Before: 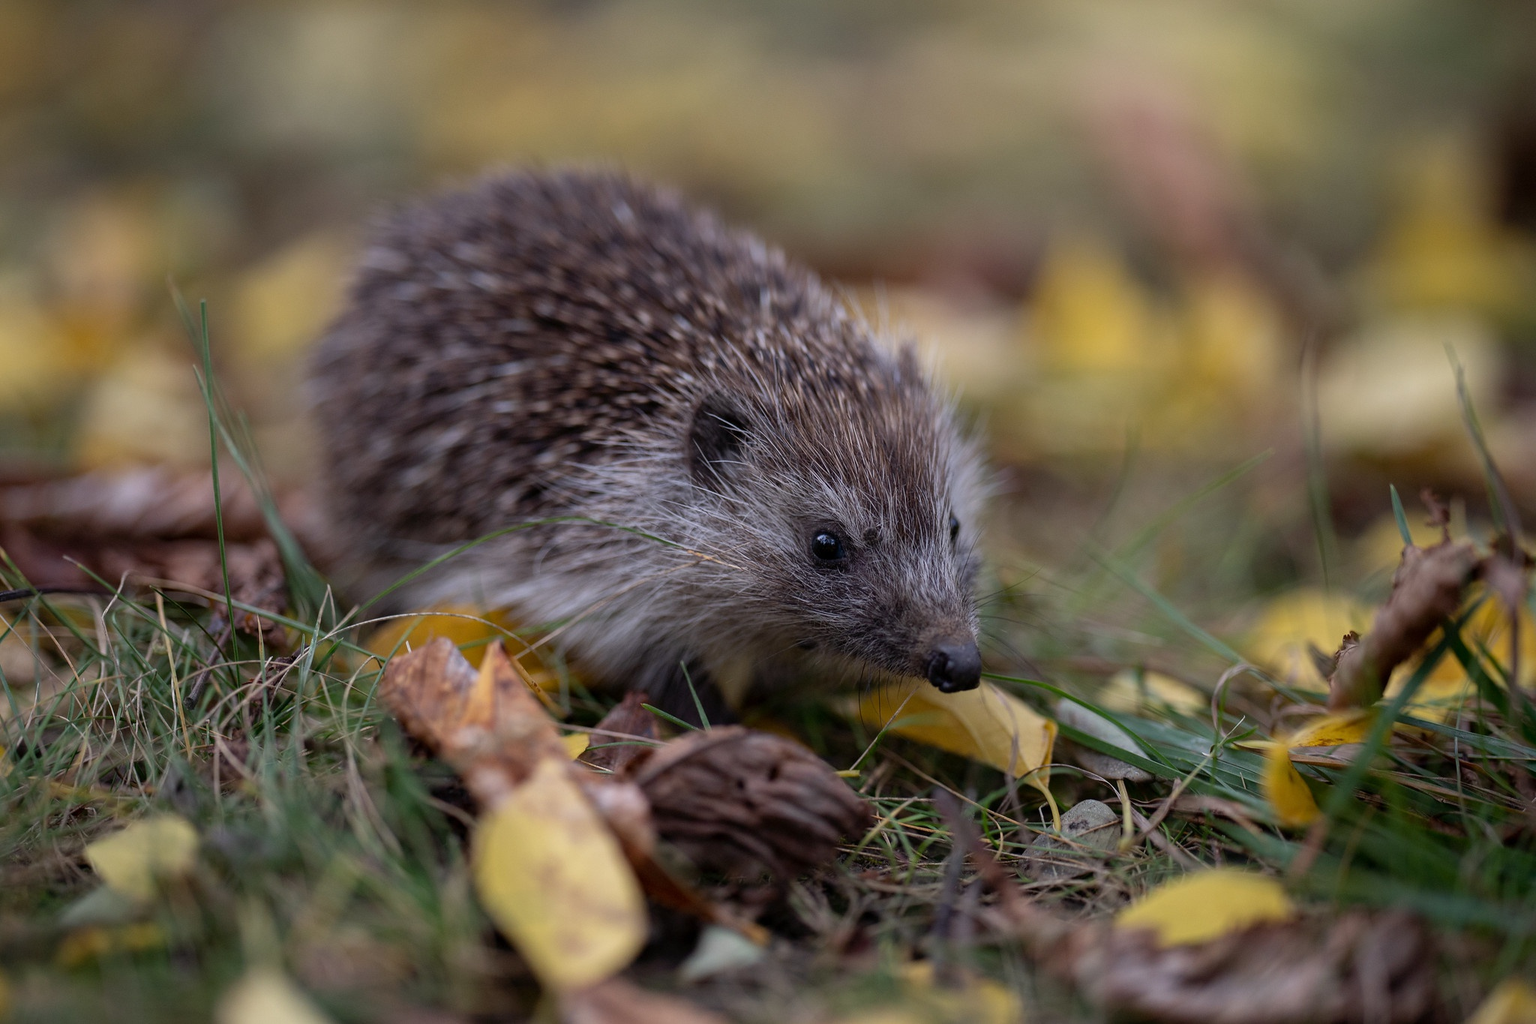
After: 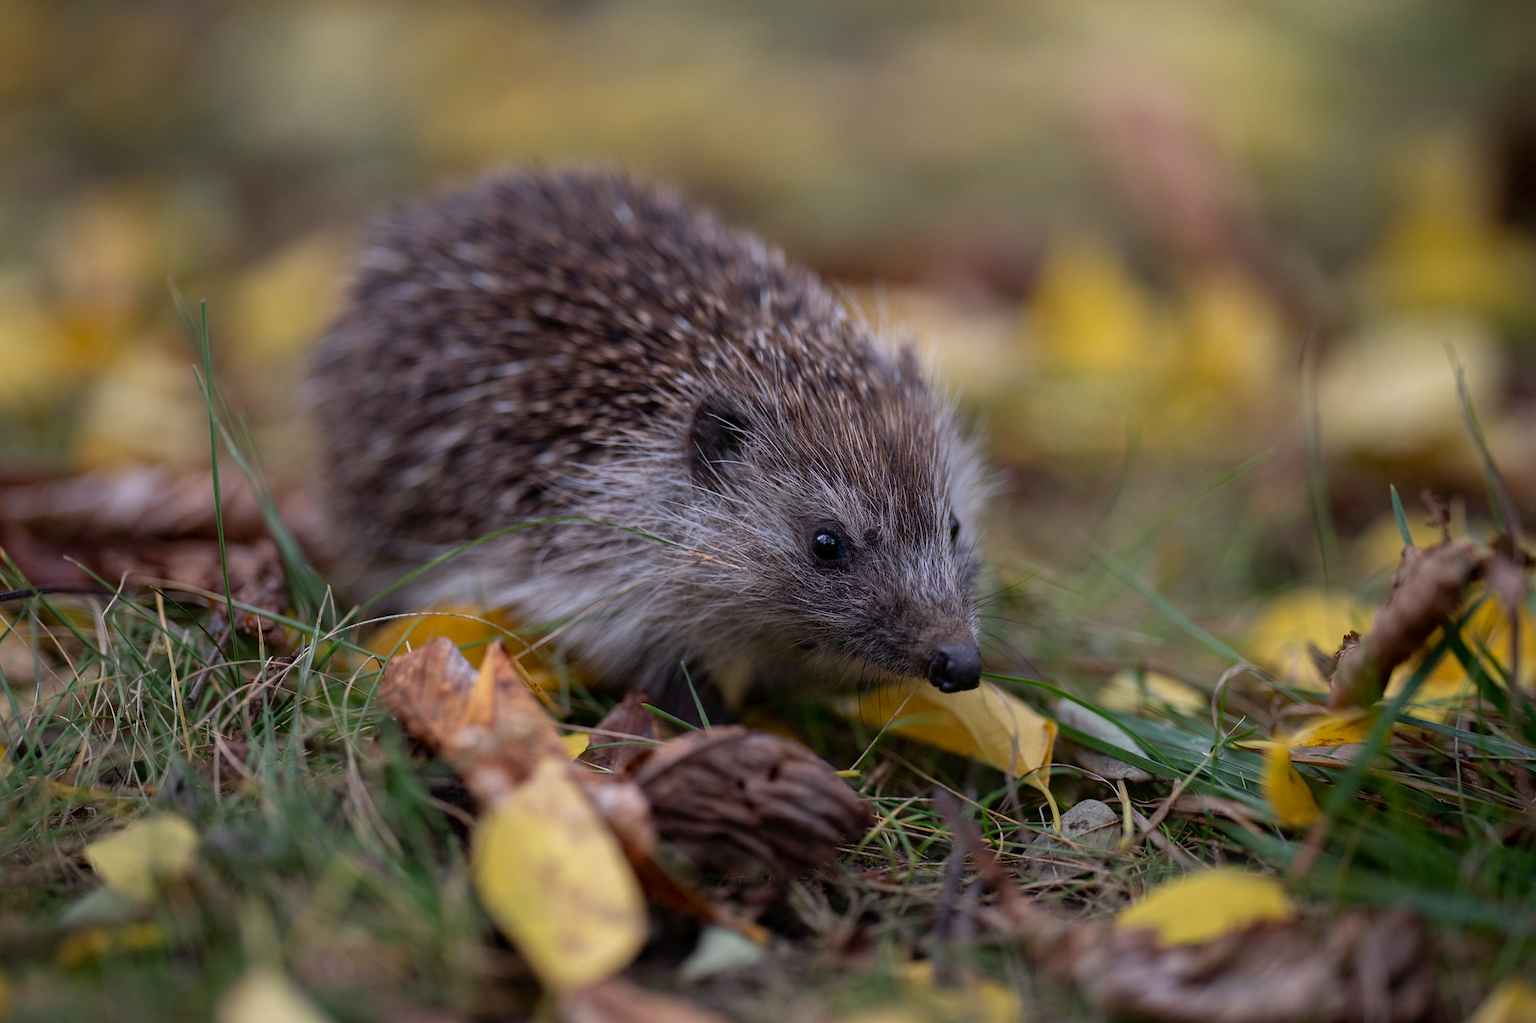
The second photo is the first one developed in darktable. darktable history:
contrast brightness saturation: contrast 0.038, saturation 0.15
